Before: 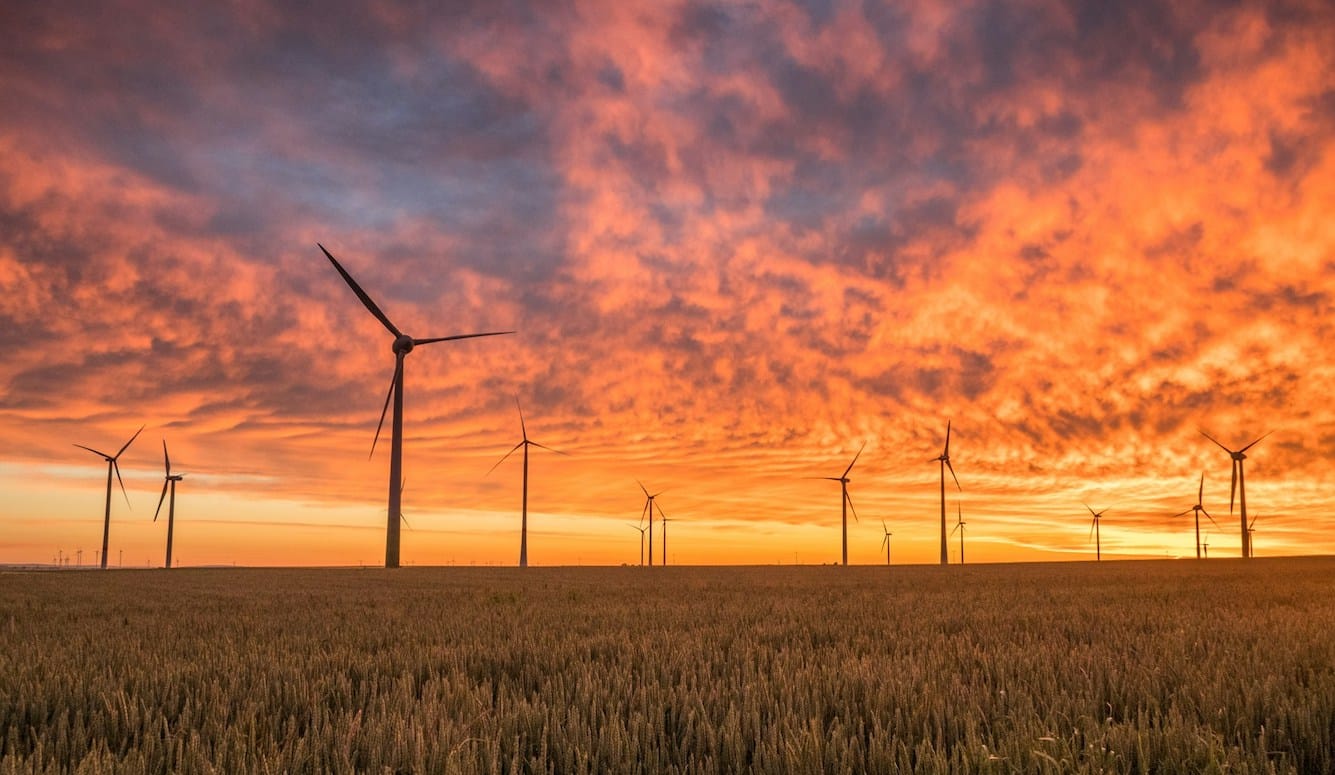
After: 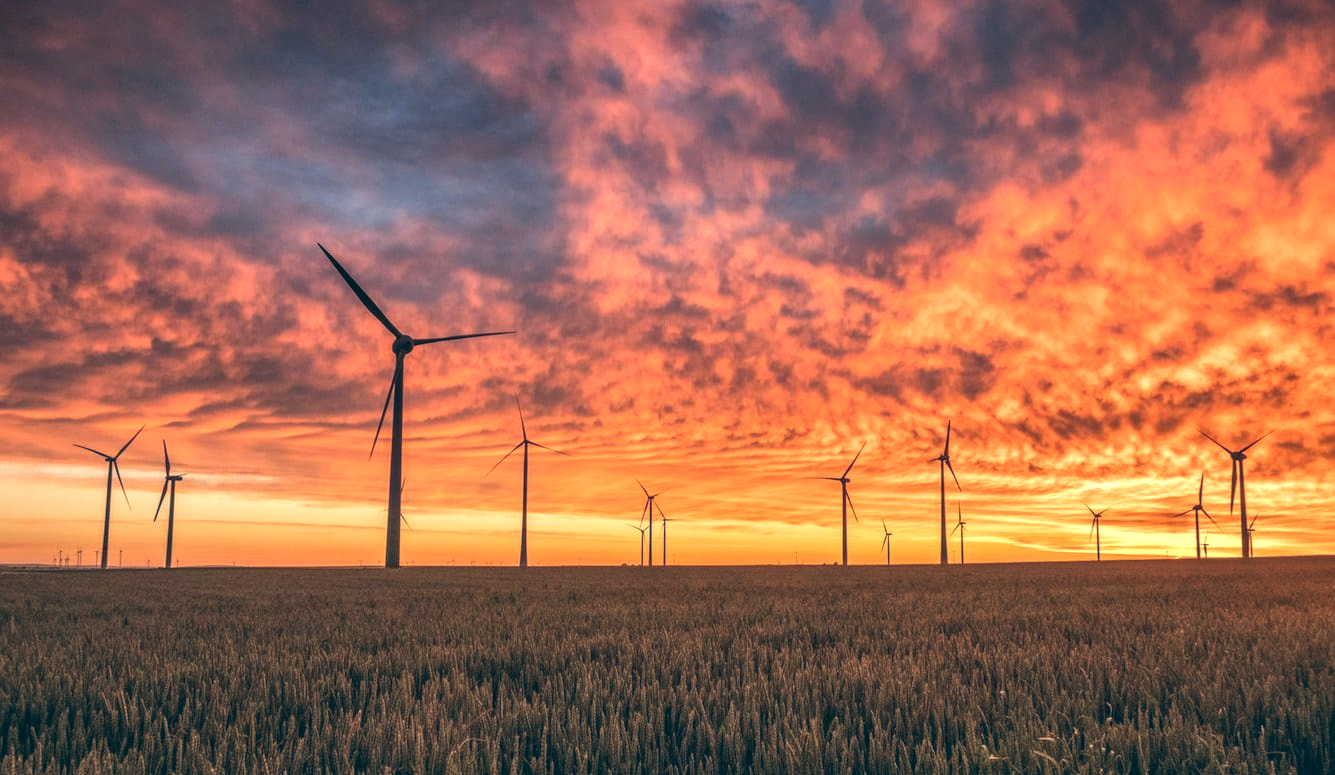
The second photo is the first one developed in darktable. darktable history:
local contrast: detail 130%
color balance: lift [1.016, 0.983, 1, 1.017], gamma [0.958, 1, 1, 1], gain [0.981, 1.007, 0.993, 1.002], input saturation 118.26%, contrast 13.43%, contrast fulcrum 21.62%, output saturation 82.76%
